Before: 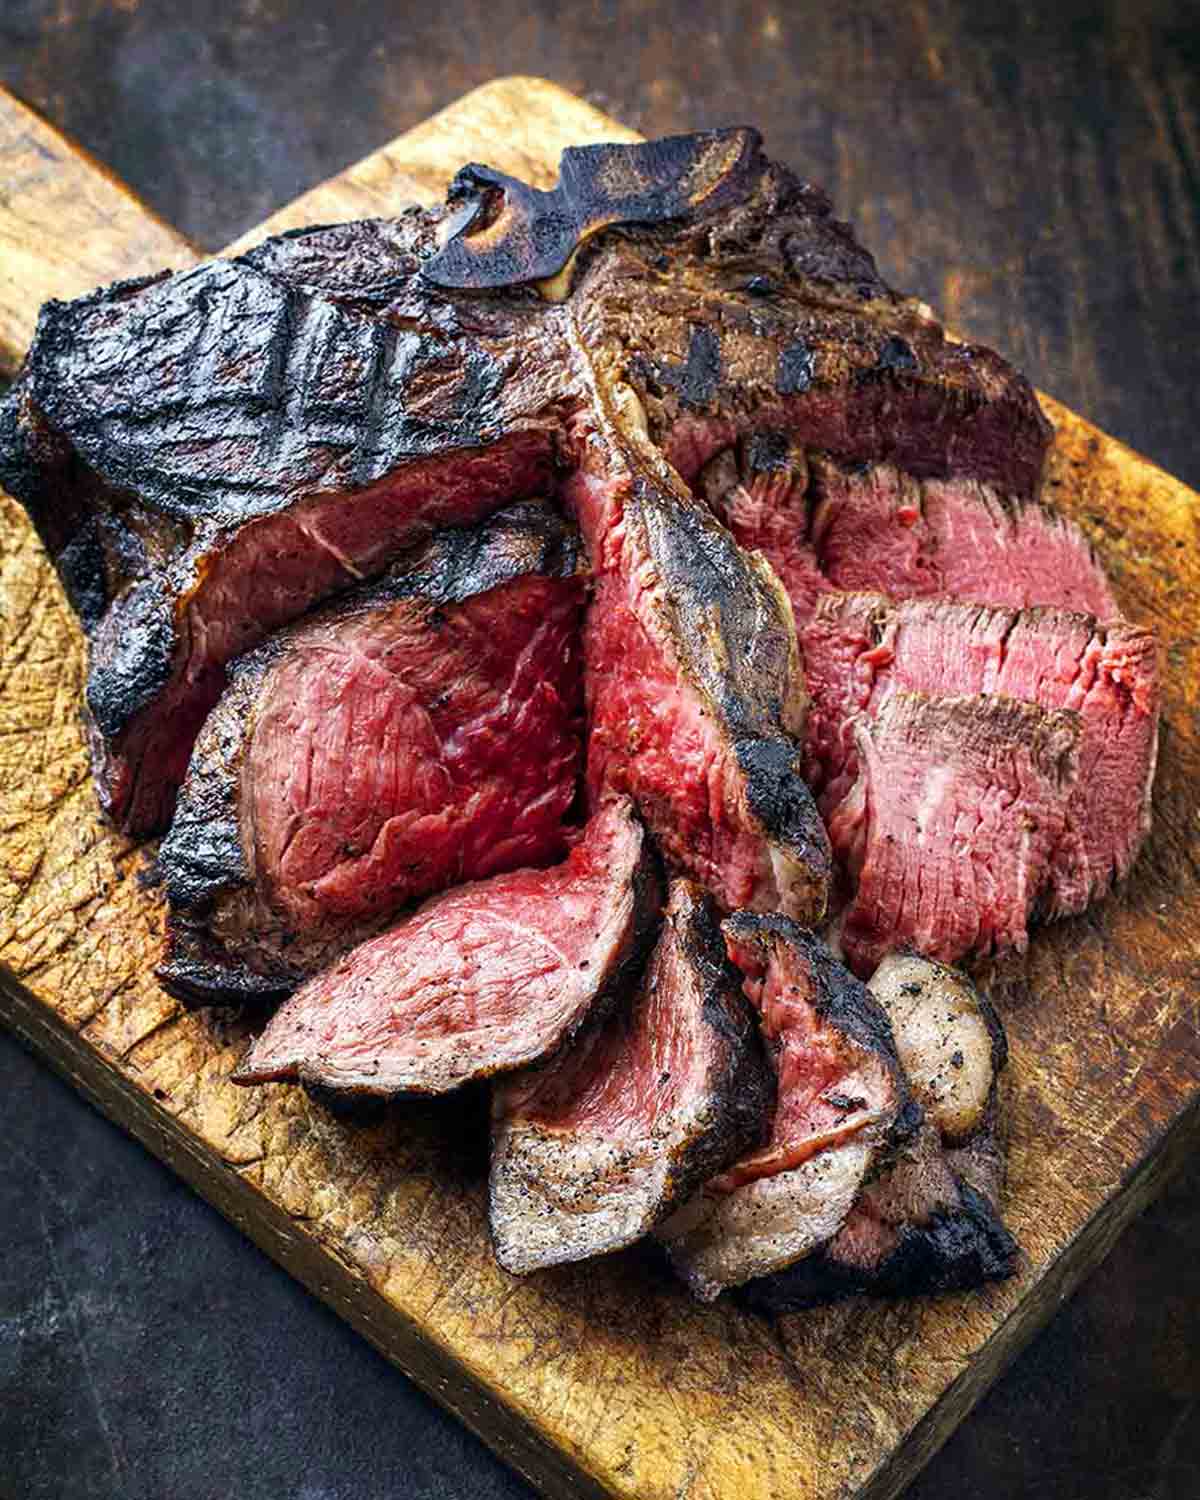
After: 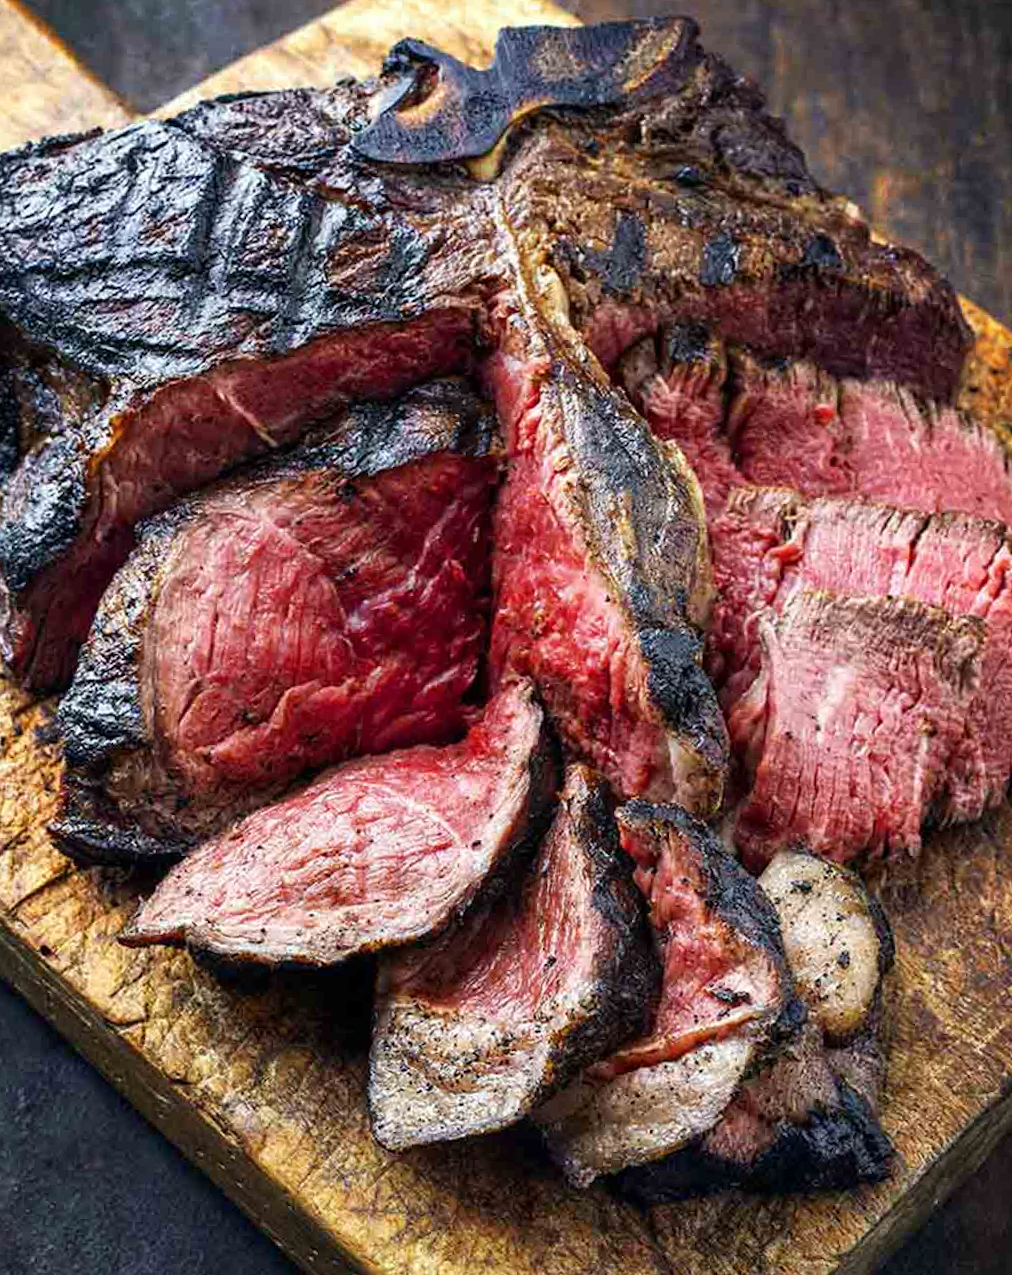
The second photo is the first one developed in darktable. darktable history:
crop and rotate: angle -3.13°, left 5.248%, top 5.17%, right 4.778%, bottom 4.151%
